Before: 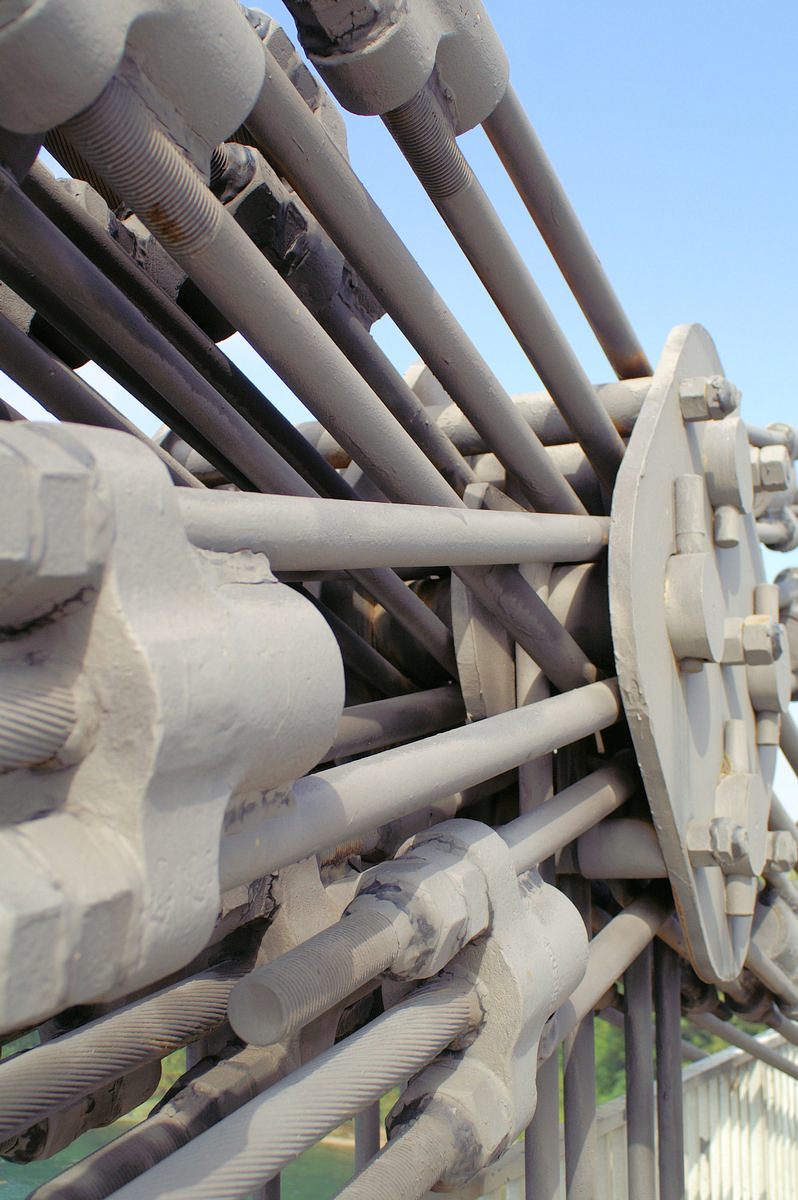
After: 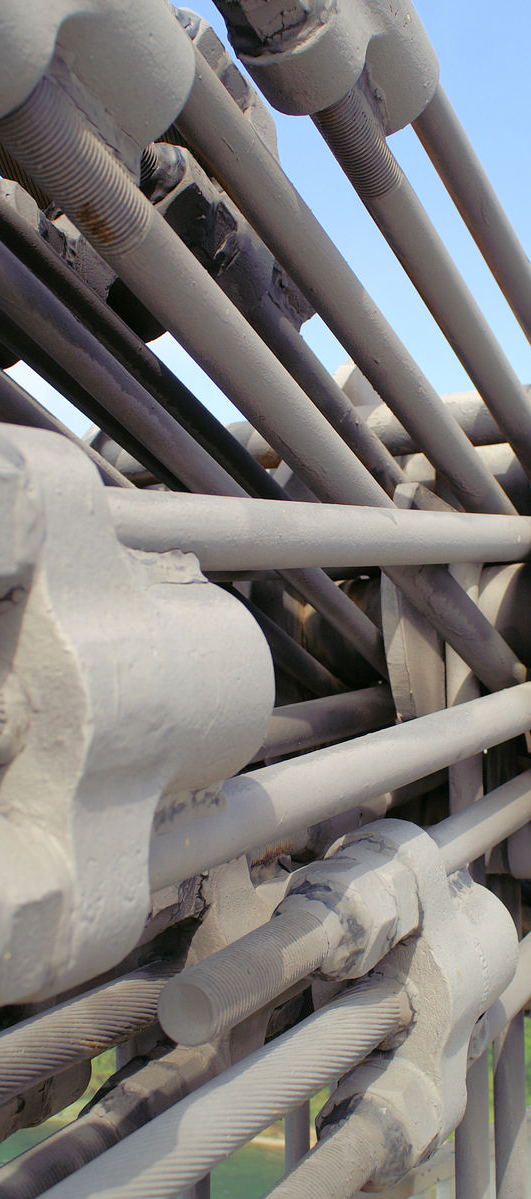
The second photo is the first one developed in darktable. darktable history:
tone equalizer: on, module defaults
crop and rotate: left 8.786%, right 24.548%
white balance: emerald 1
